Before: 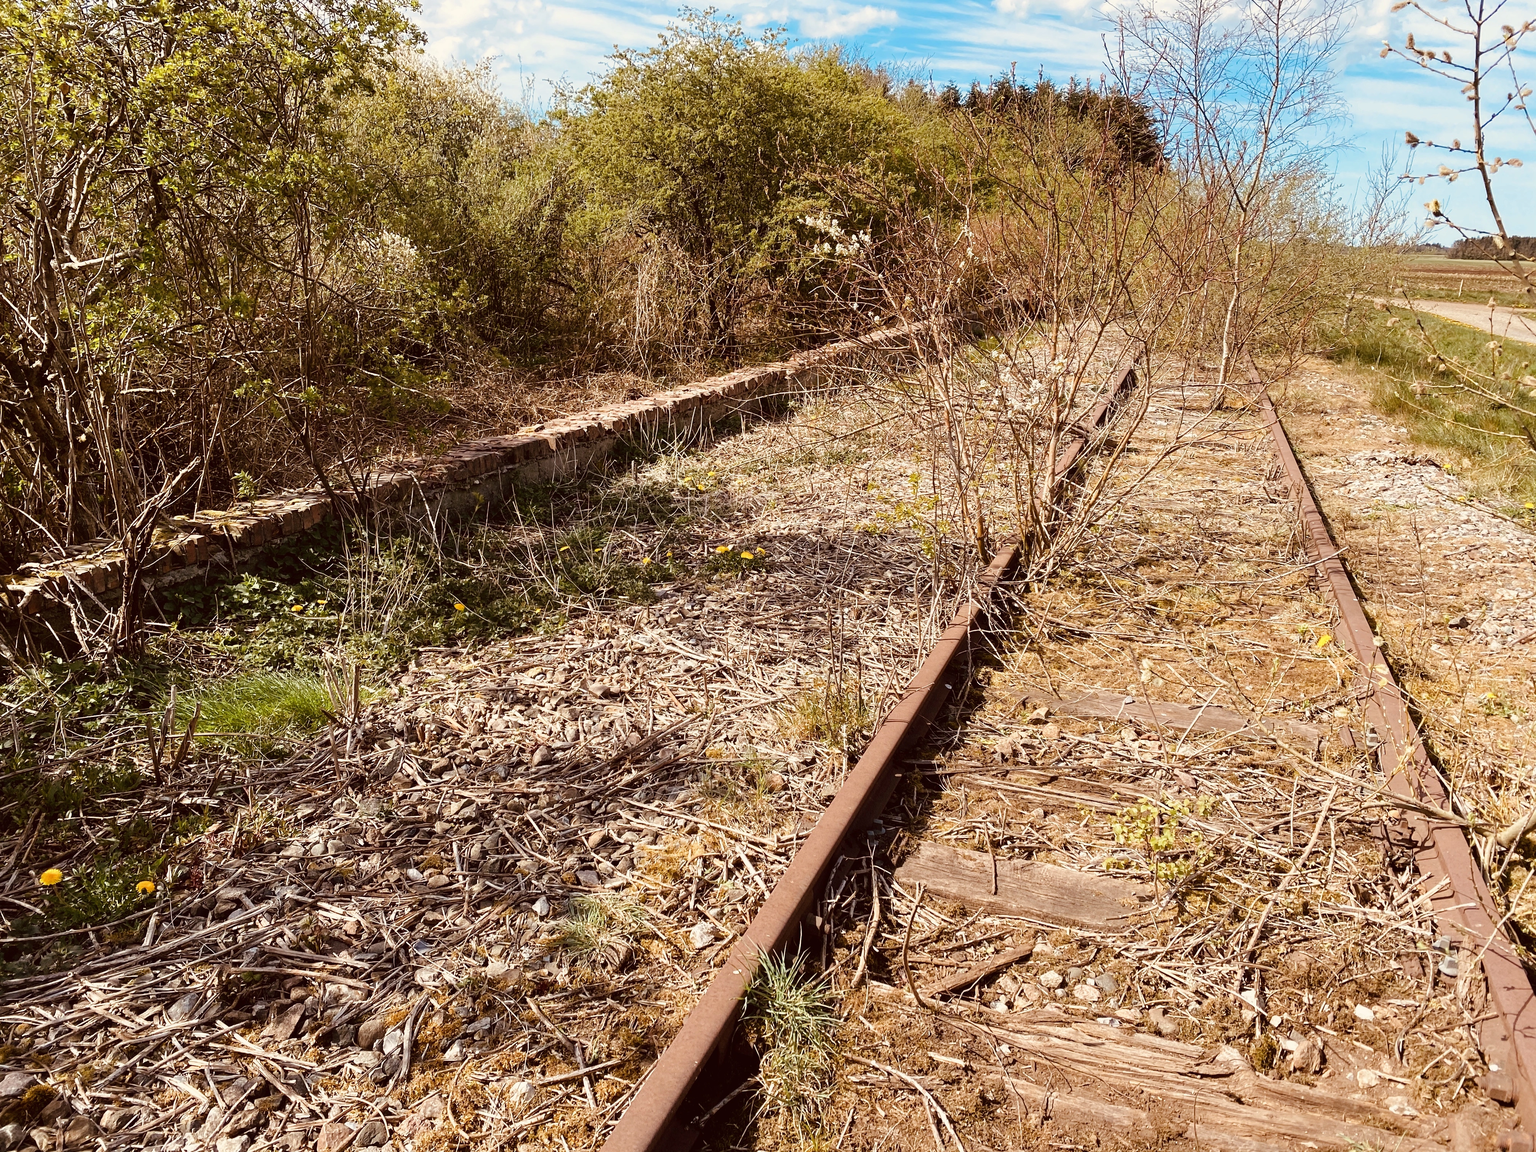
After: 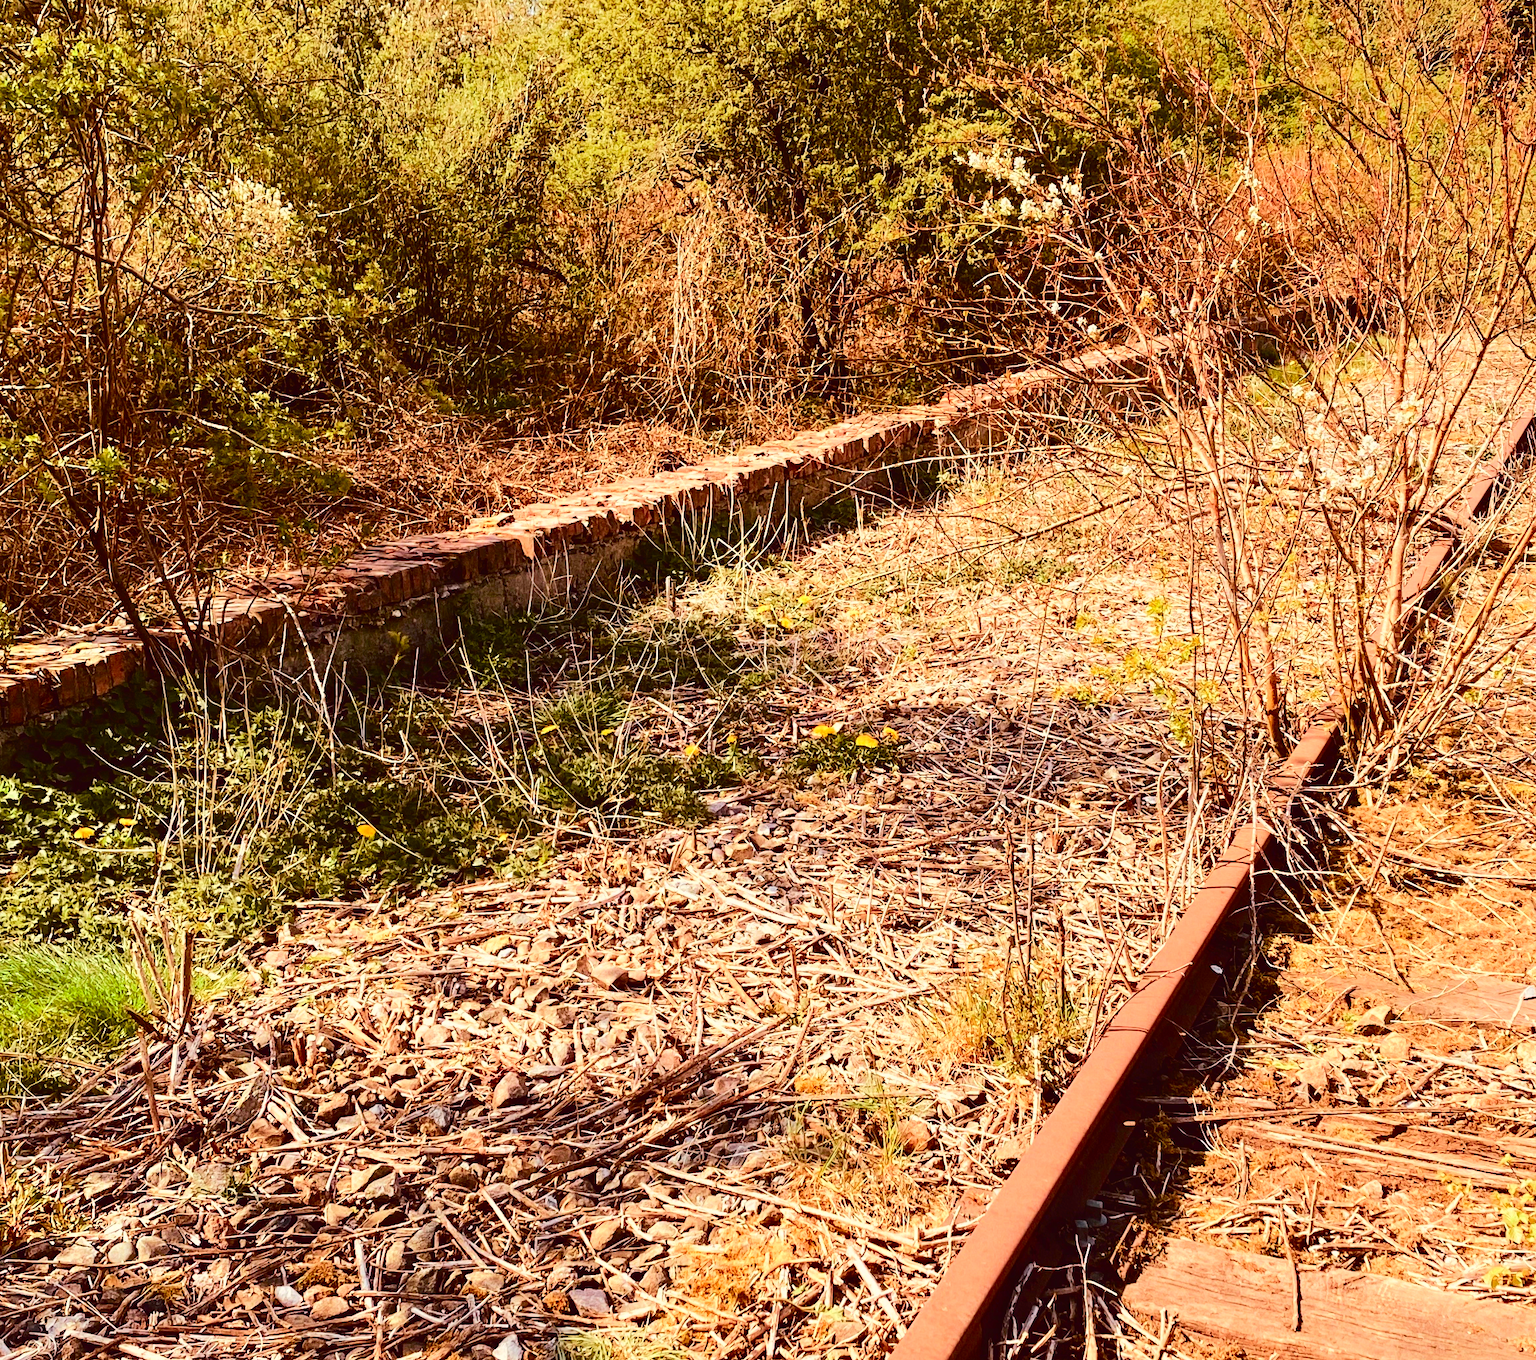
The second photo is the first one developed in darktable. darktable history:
color zones: curves: ch0 [(0.068, 0.464) (0.25, 0.5) (0.48, 0.508) (0.75, 0.536) (0.886, 0.476) (0.967, 0.456)]; ch1 [(0.066, 0.456) (0.25, 0.5) (0.616, 0.508) (0.746, 0.56) (0.934, 0.444)]
crop: left 16.197%, top 11.24%, right 26.264%, bottom 20.811%
base curve: curves: ch0 [(0, 0) (0.262, 0.32) (0.722, 0.705) (1, 1)]
tone curve: curves: ch0 [(0, 0.023) (0.103, 0.087) (0.277, 0.28) (0.438, 0.547) (0.546, 0.678) (0.735, 0.843) (0.994, 1)]; ch1 [(0, 0) (0.371, 0.261) (0.465, 0.42) (0.488, 0.477) (0.512, 0.513) (0.542, 0.581) (0.574, 0.647) (0.636, 0.747) (1, 1)]; ch2 [(0, 0) (0.369, 0.388) (0.449, 0.431) (0.478, 0.471) (0.516, 0.517) (0.575, 0.642) (0.649, 0.726) (1, 1)], color space Lab, independent channels, preserve colors none
